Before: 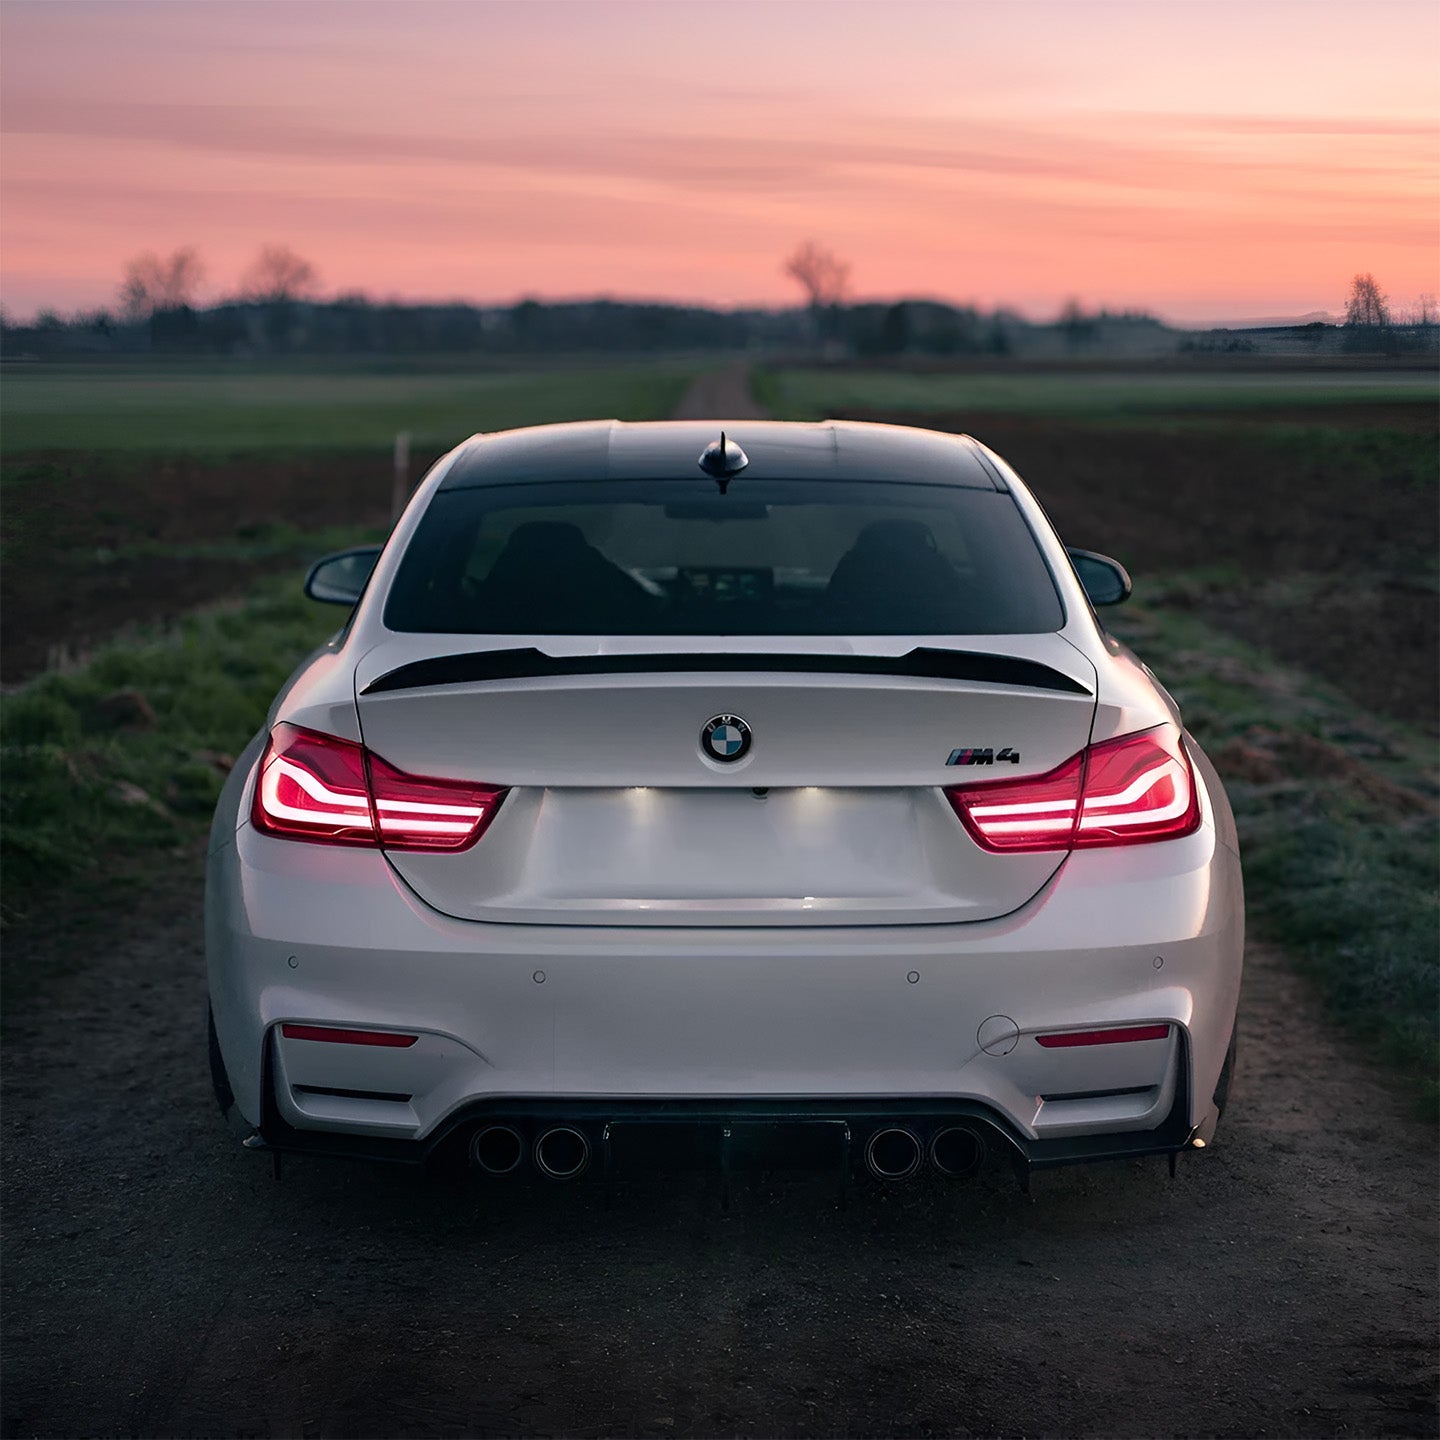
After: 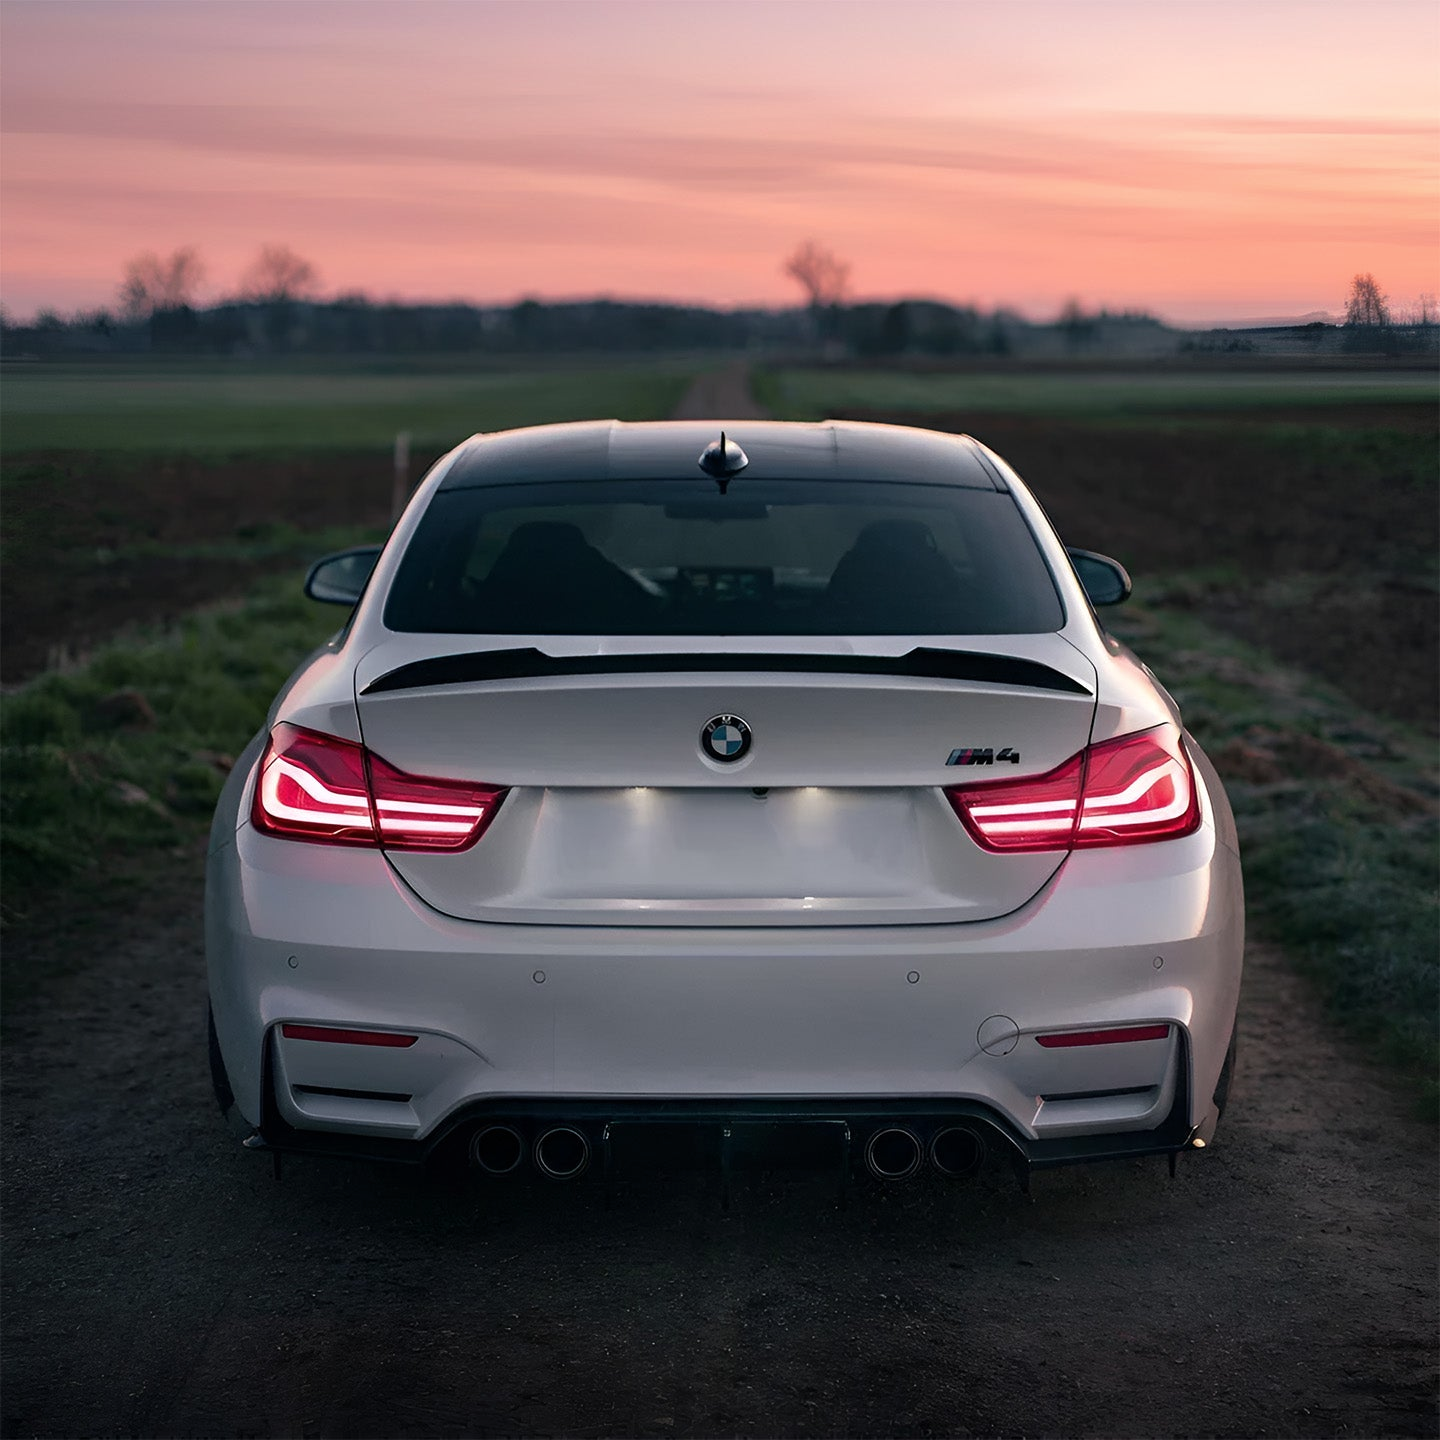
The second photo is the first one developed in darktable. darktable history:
levels: black 8.55%, levels [0, 0.51, 1]
